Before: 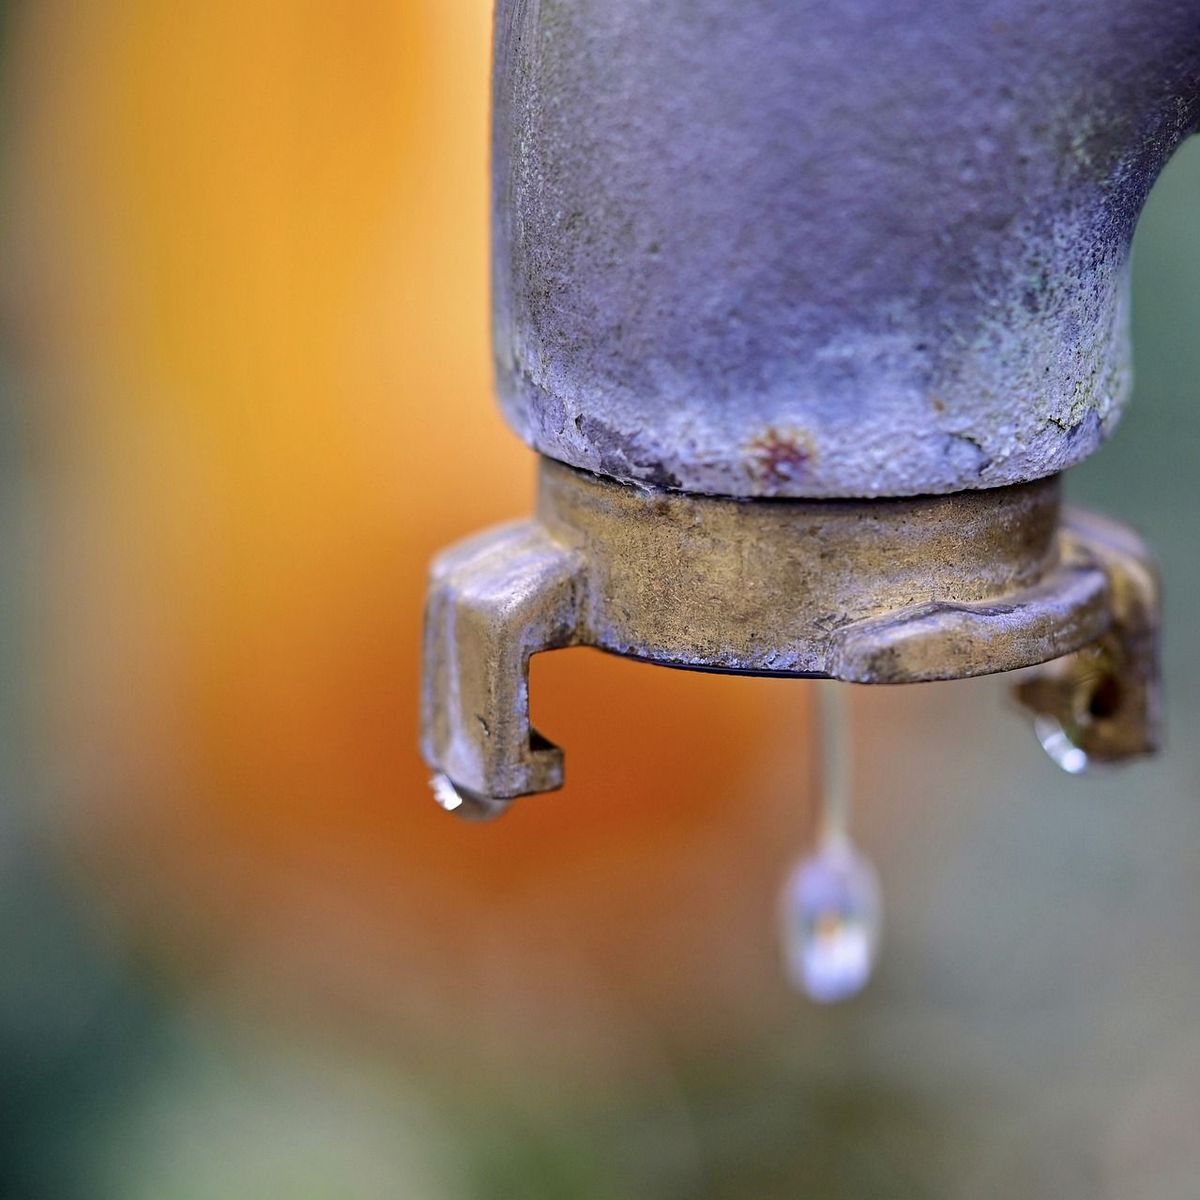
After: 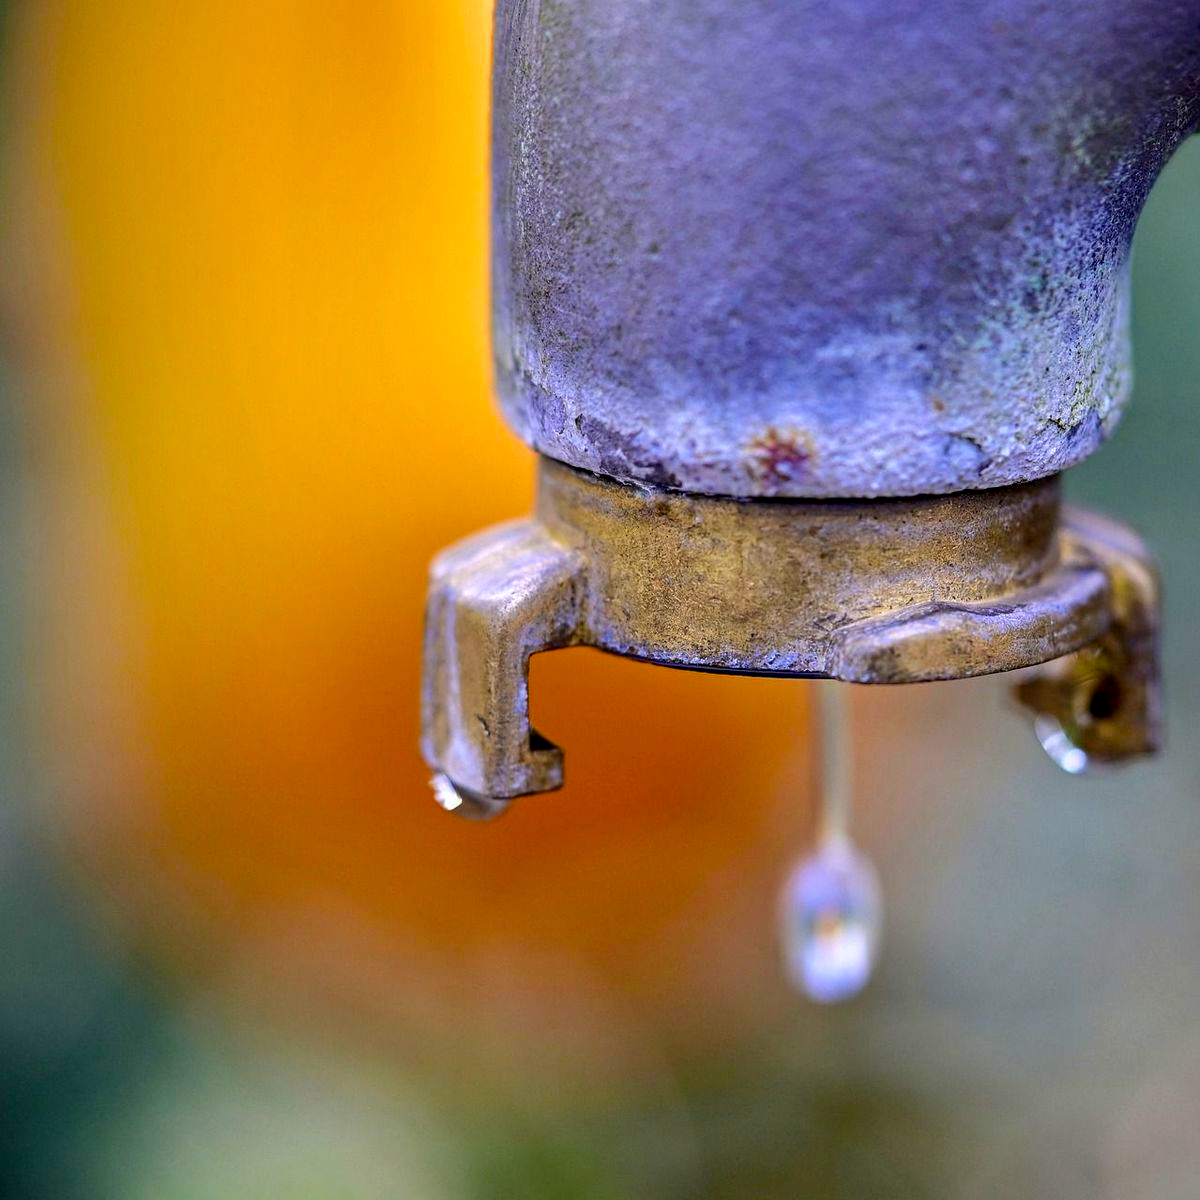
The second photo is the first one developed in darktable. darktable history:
local contrast: on, module defaults
color balance rgb: linear chroma grading › global chroma 15%, perceptual saturation grading › global saturation 30%
